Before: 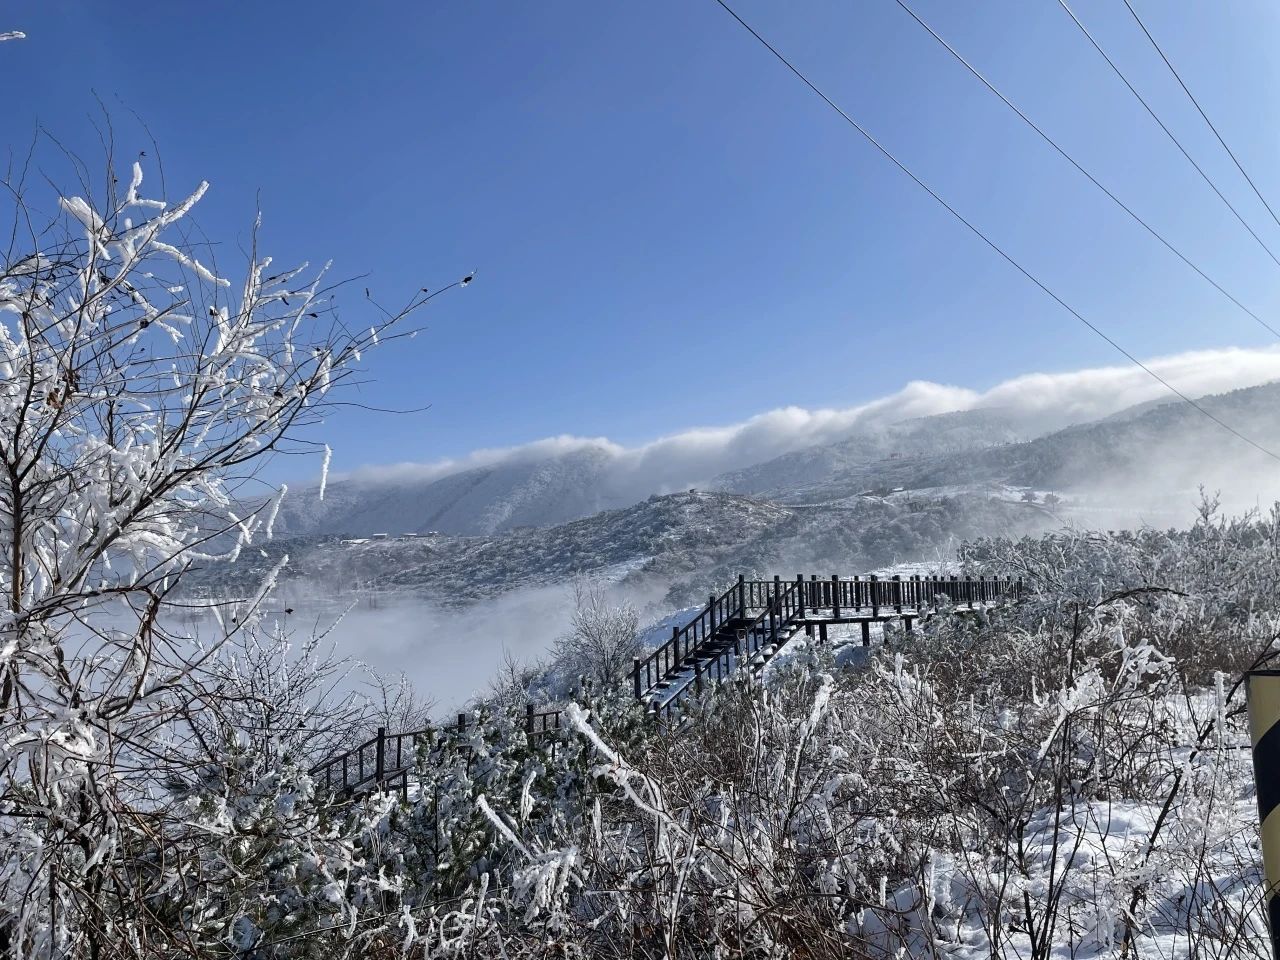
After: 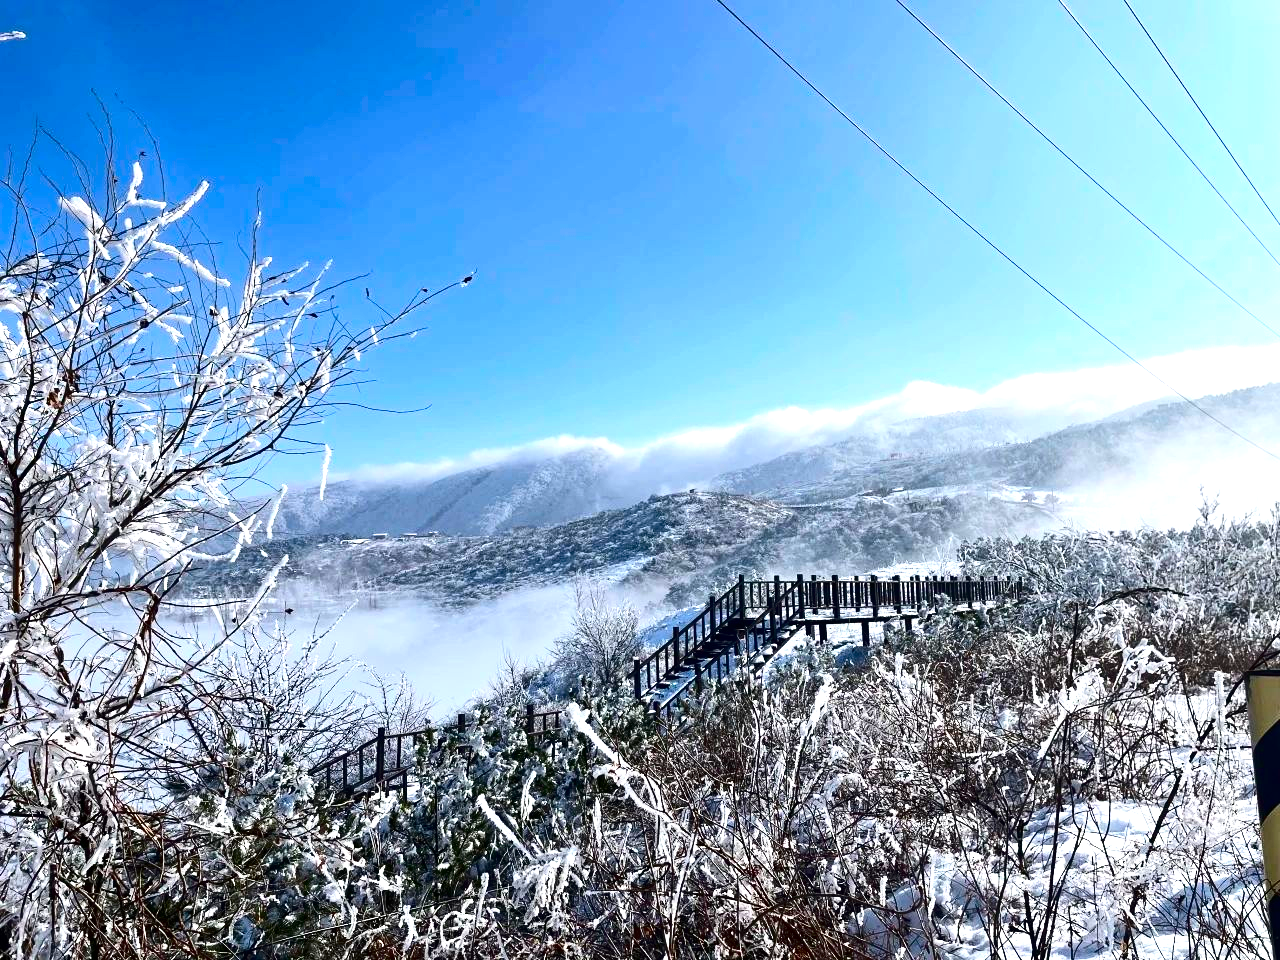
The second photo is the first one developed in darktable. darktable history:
contrast brightness saturation: contrast 0.22, brightness -0.19, saturation 0.24
exposure: black level correction 0, exposure 0.95 EV, compensate exposure bias true, compensate highlight preservation false
